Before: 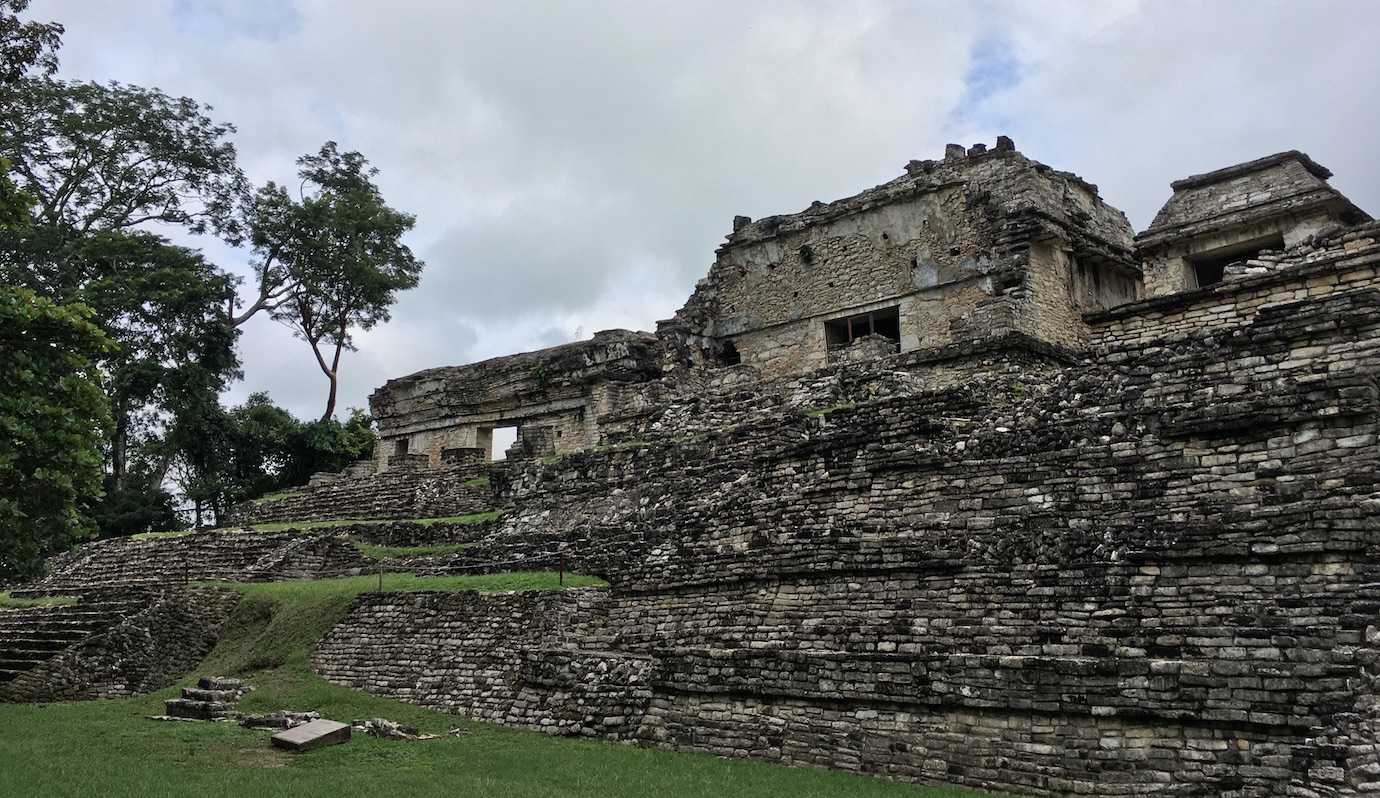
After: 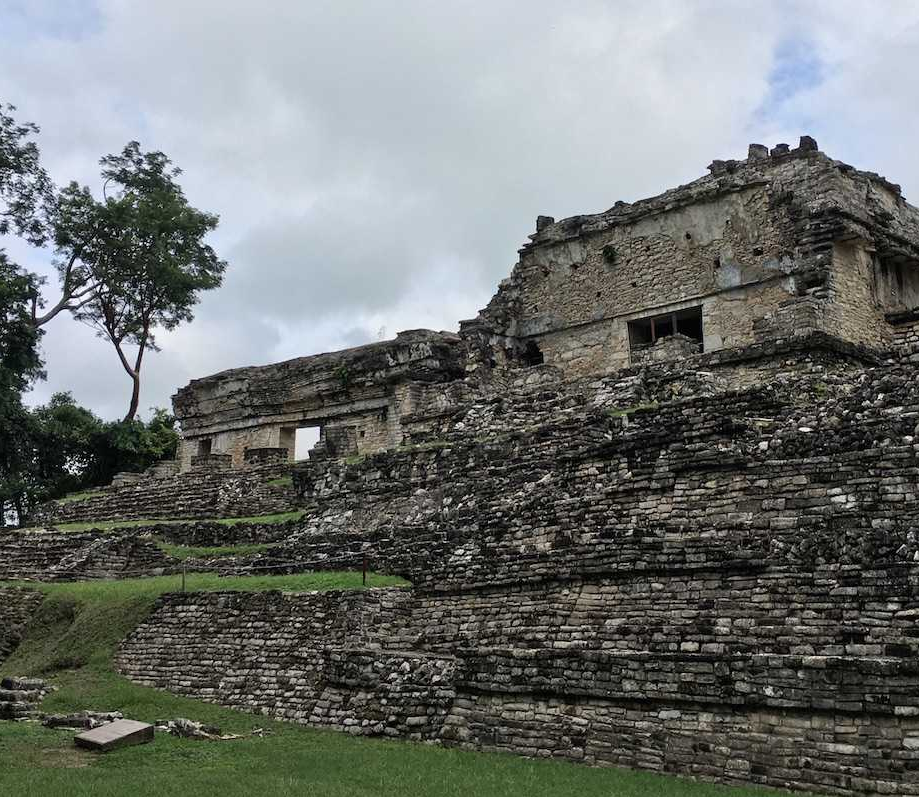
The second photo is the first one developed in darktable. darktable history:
crop and rotate: left 14.288%, right 19.092%
